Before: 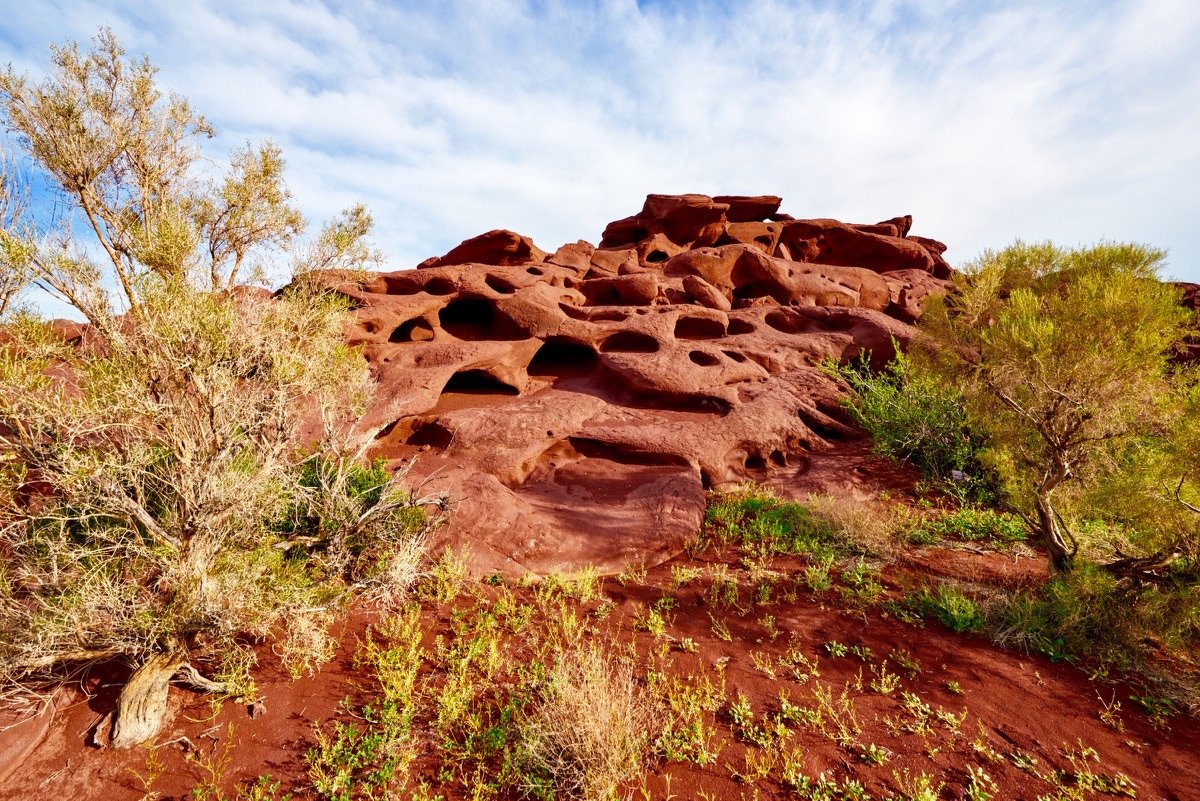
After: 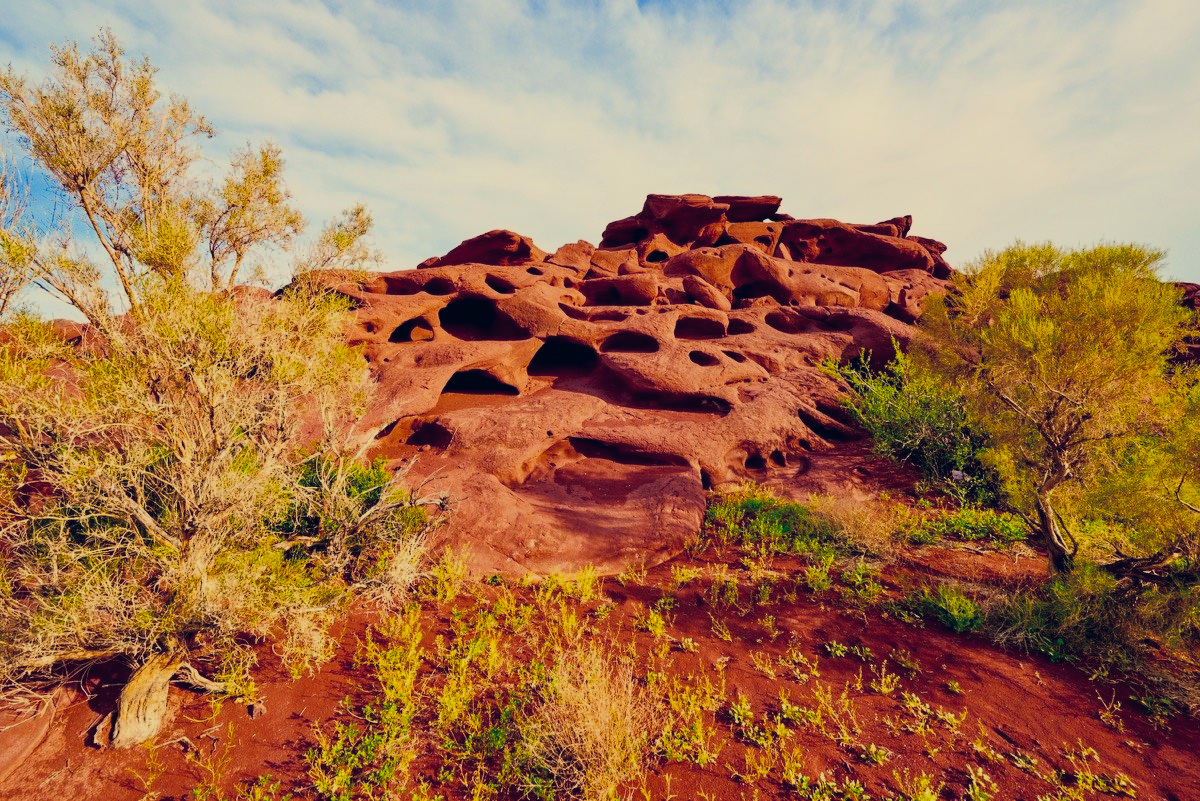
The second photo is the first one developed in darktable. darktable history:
color balance rgb: shadows lift › hue 85.97°, highlights gain › chroma 7.905%, highlights gain › hue 81.61°, global offset › luminance 0.367%, global offset › chroma 0.202%, global offset › hue 255.03°, perceptual saturation grading › global saturation 10.584%, global vibrance 30.258%
filmic rgb: black relative exposure -8.02 EV, white relative exposure 3.95 EV, threshold 2.98 EV, hardness 4.12, contrast 0.987, enable highlight reconstruction true
